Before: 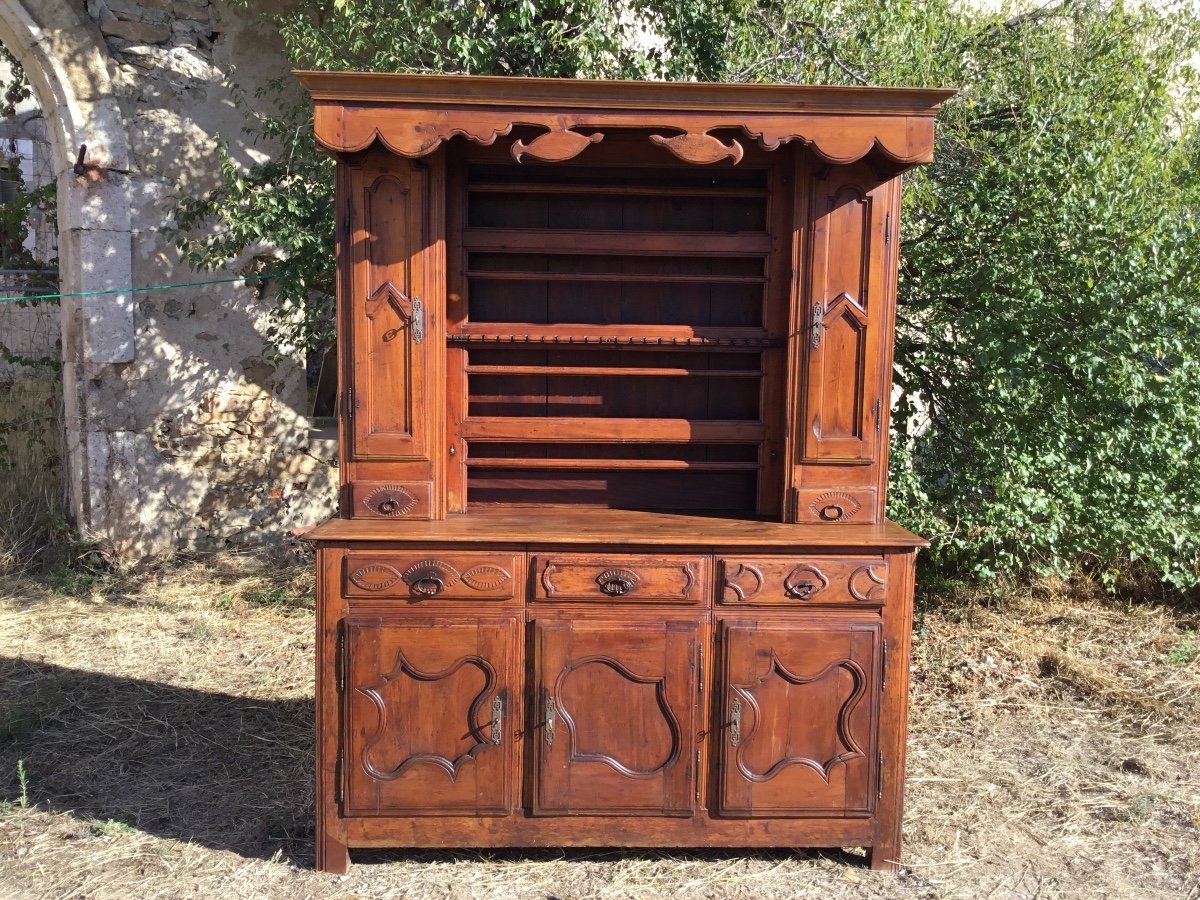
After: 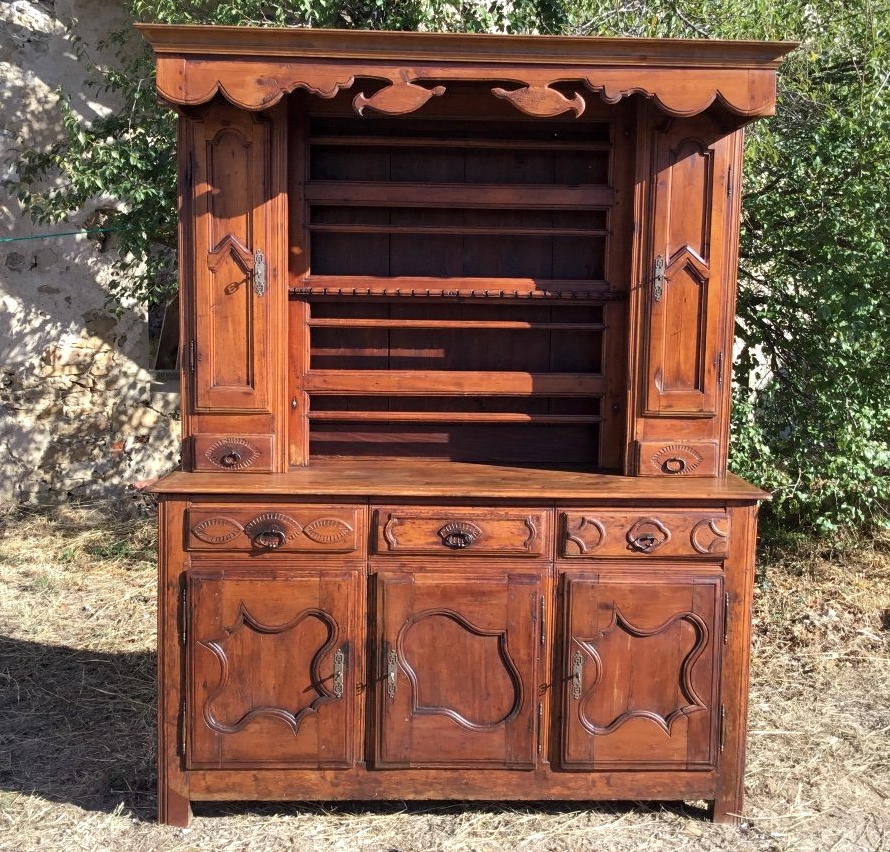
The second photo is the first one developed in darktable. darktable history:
local contrast: highlights 105%, shadows 98%, detail 120%, midtone range 0.2
crop and rotate: left 13.172%, top 5.283%, right 12.607%
